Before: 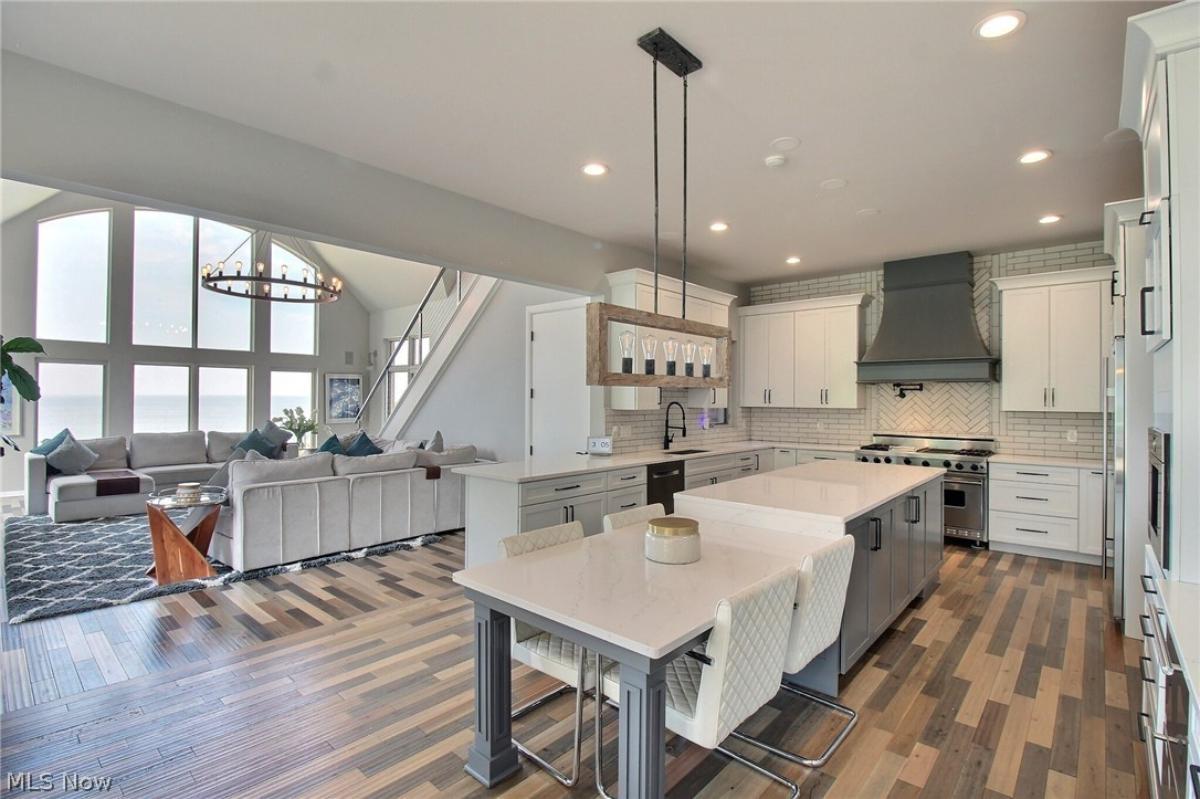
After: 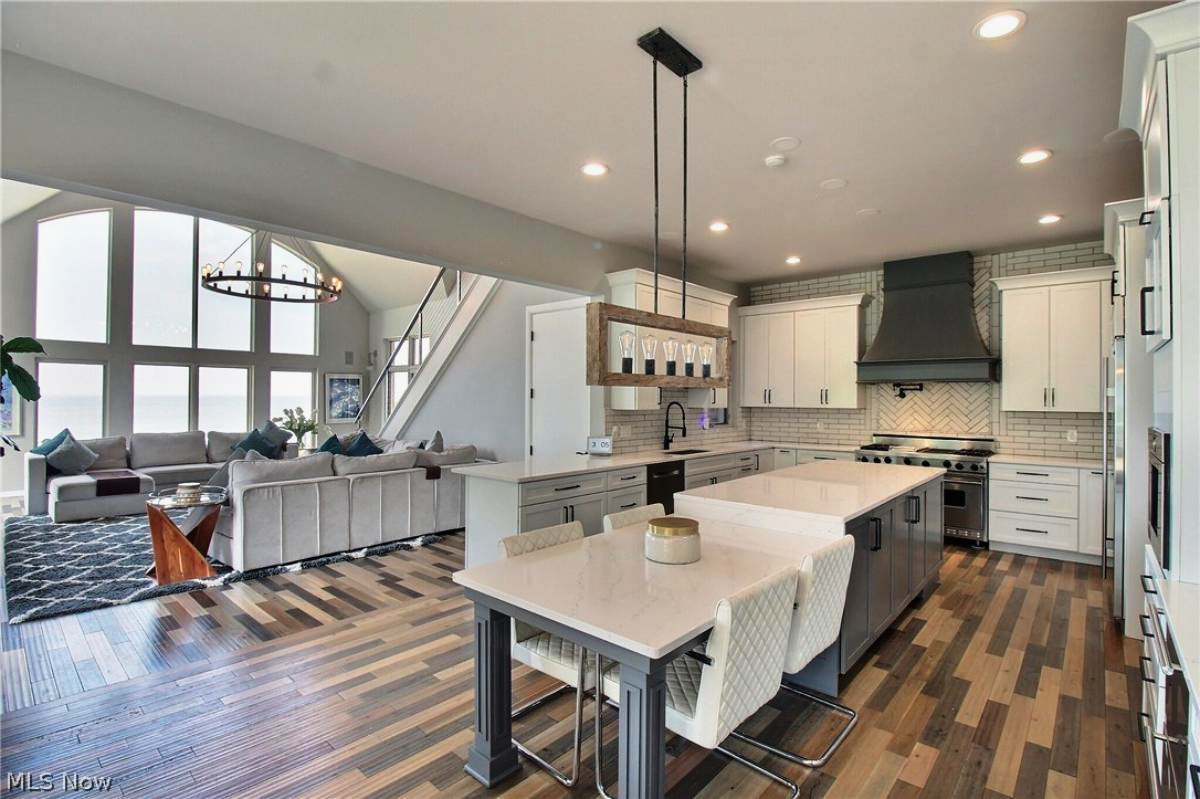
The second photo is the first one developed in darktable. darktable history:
contrast brightness saturation: contrast -0.079, brightness -0.031, saturation -0.108
tone curve: curves: ch0 [(0, 0) (0.042, 0.01) (0.223, 0.123) (0.59, 0.574) (0.802, 0.868) (1, 1)], preserve colors none
